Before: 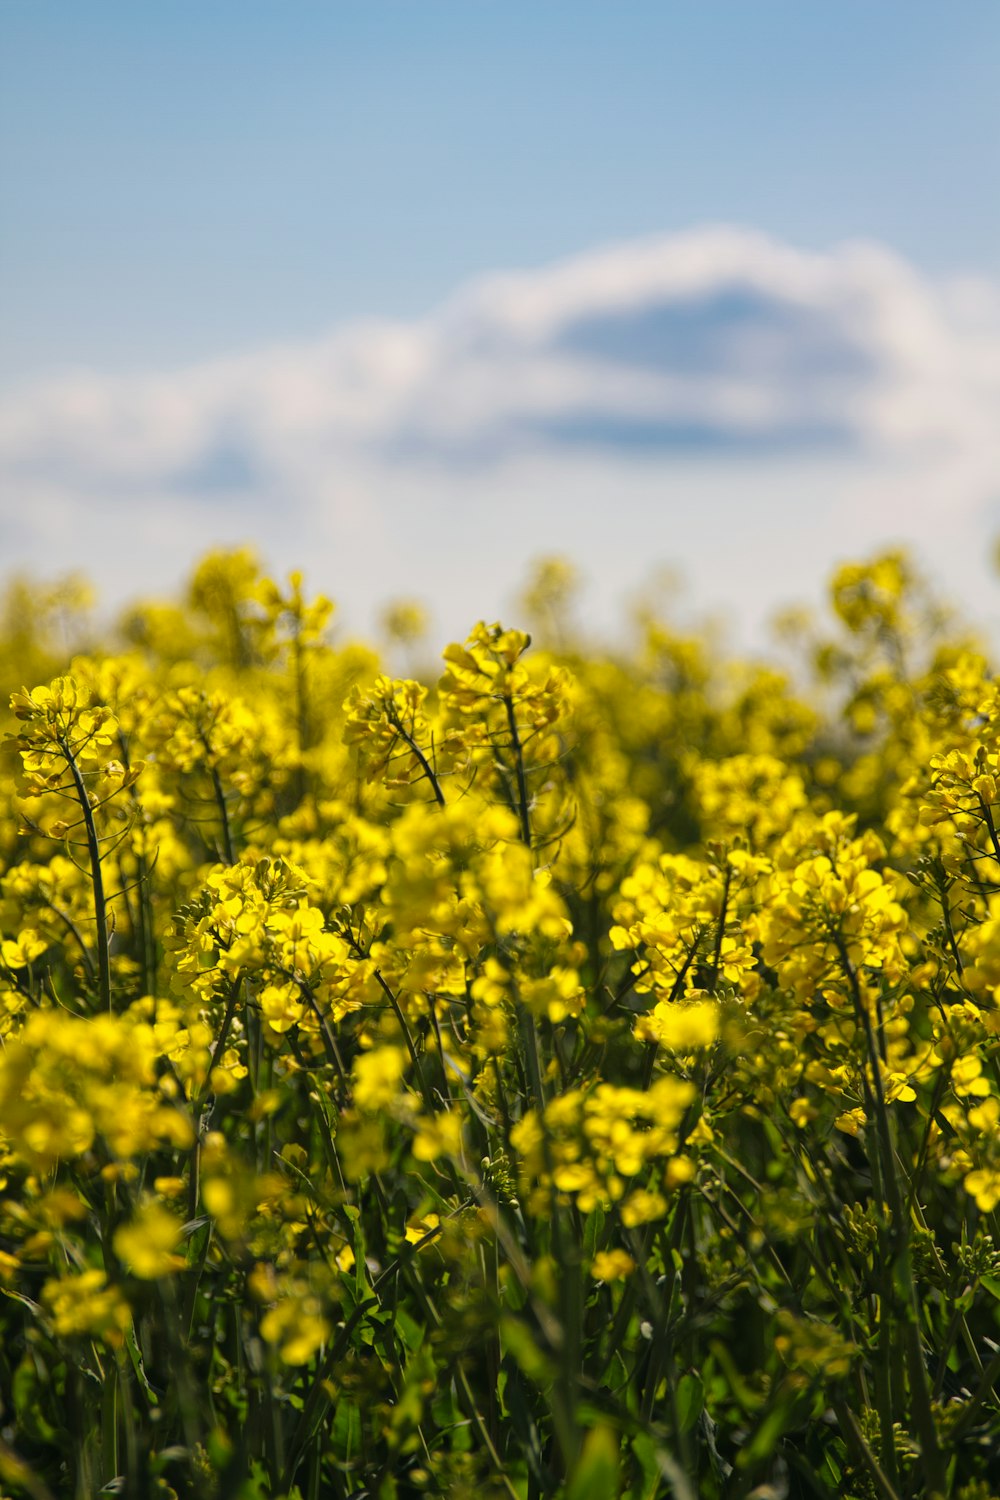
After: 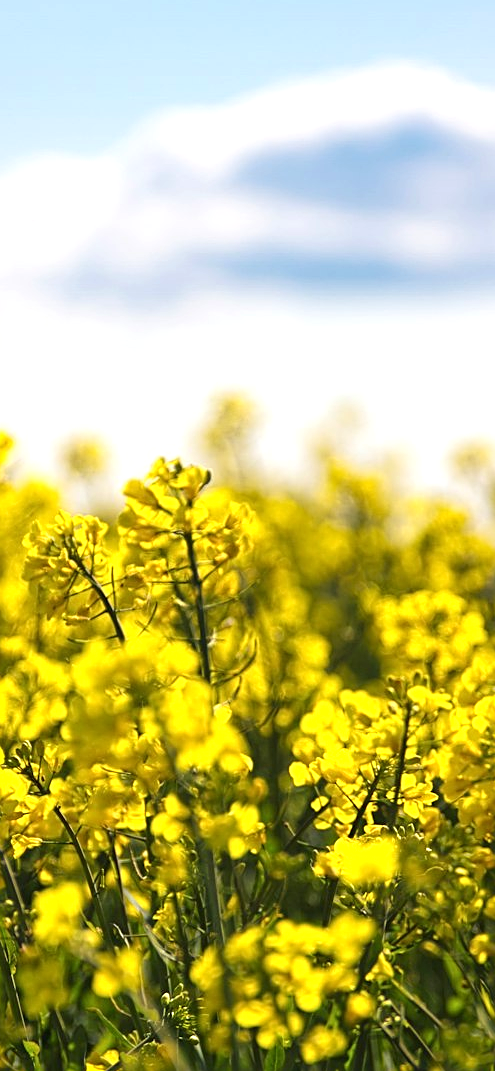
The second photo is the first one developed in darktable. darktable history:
sharpen: on, module defaults
crop: left 32.075%, top 10.976%, right 18.355%, bottom 17.596%
exposure: black level correction 0, exposure 0.7 EV, compensate exposure bias true, compensate highlight preservation false
